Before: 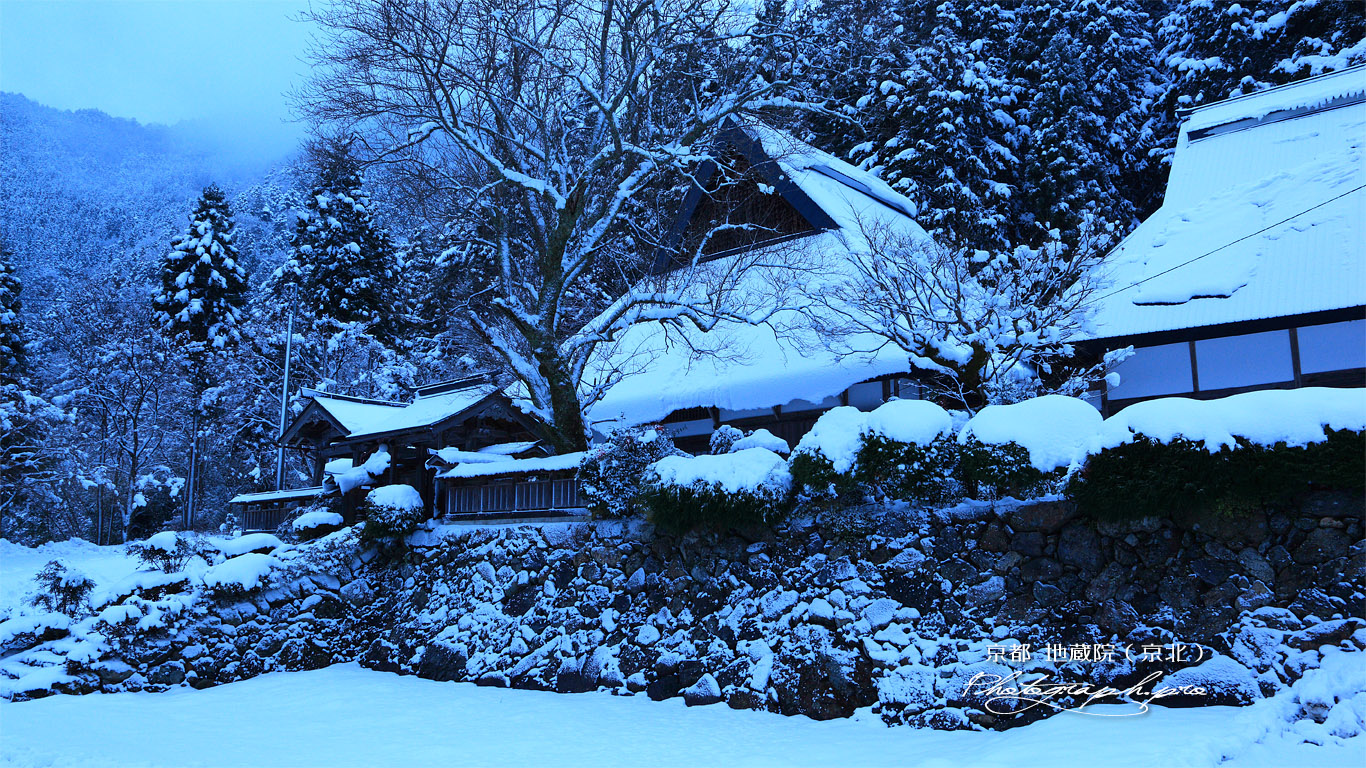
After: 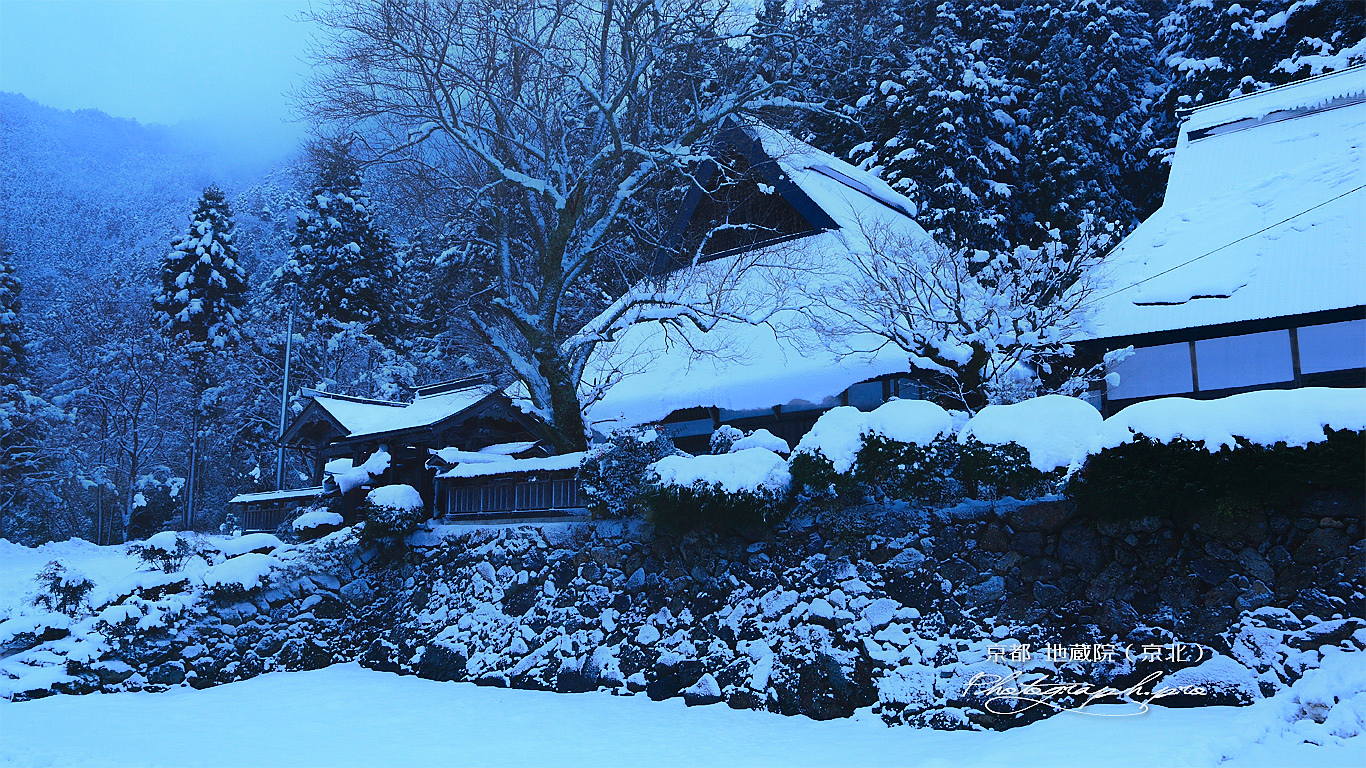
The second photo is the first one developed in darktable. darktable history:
sharpen: radius 0.969, amount 0.604
contrast equalizer: octaves 7, y [[0.6 ×6], [0.55 ×6], [0 ×6], [0 ×6], [0 ×6]], mix -1
